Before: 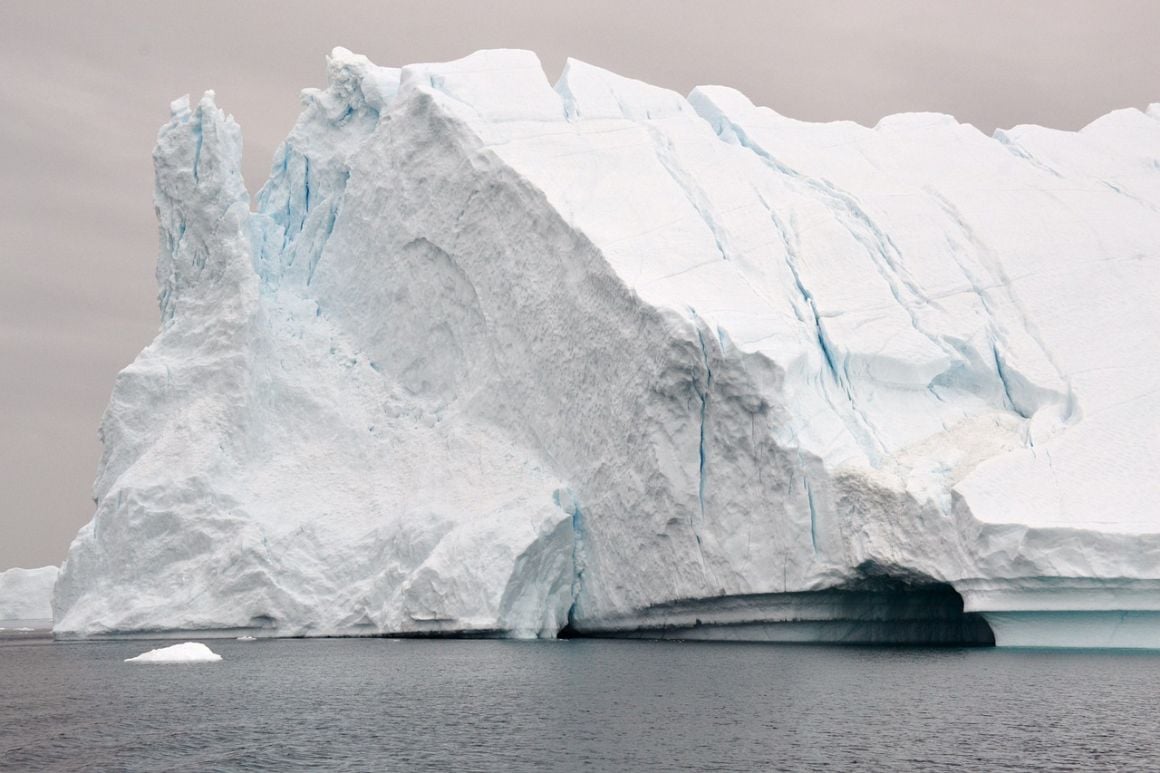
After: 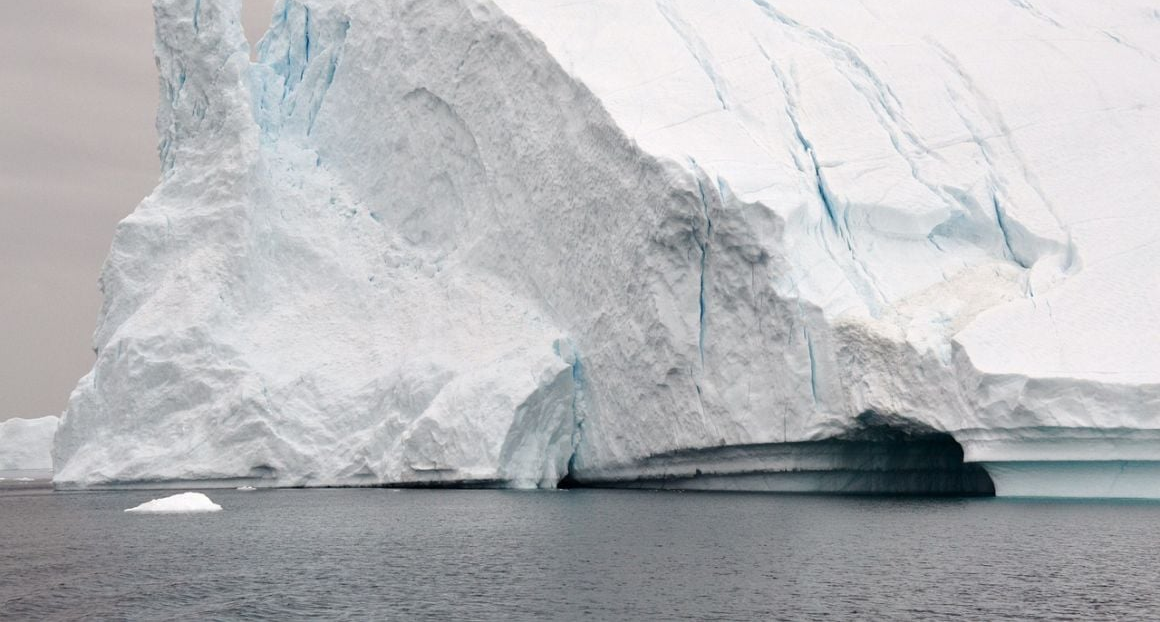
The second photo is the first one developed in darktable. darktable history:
crop and rotate: top 19.428%
